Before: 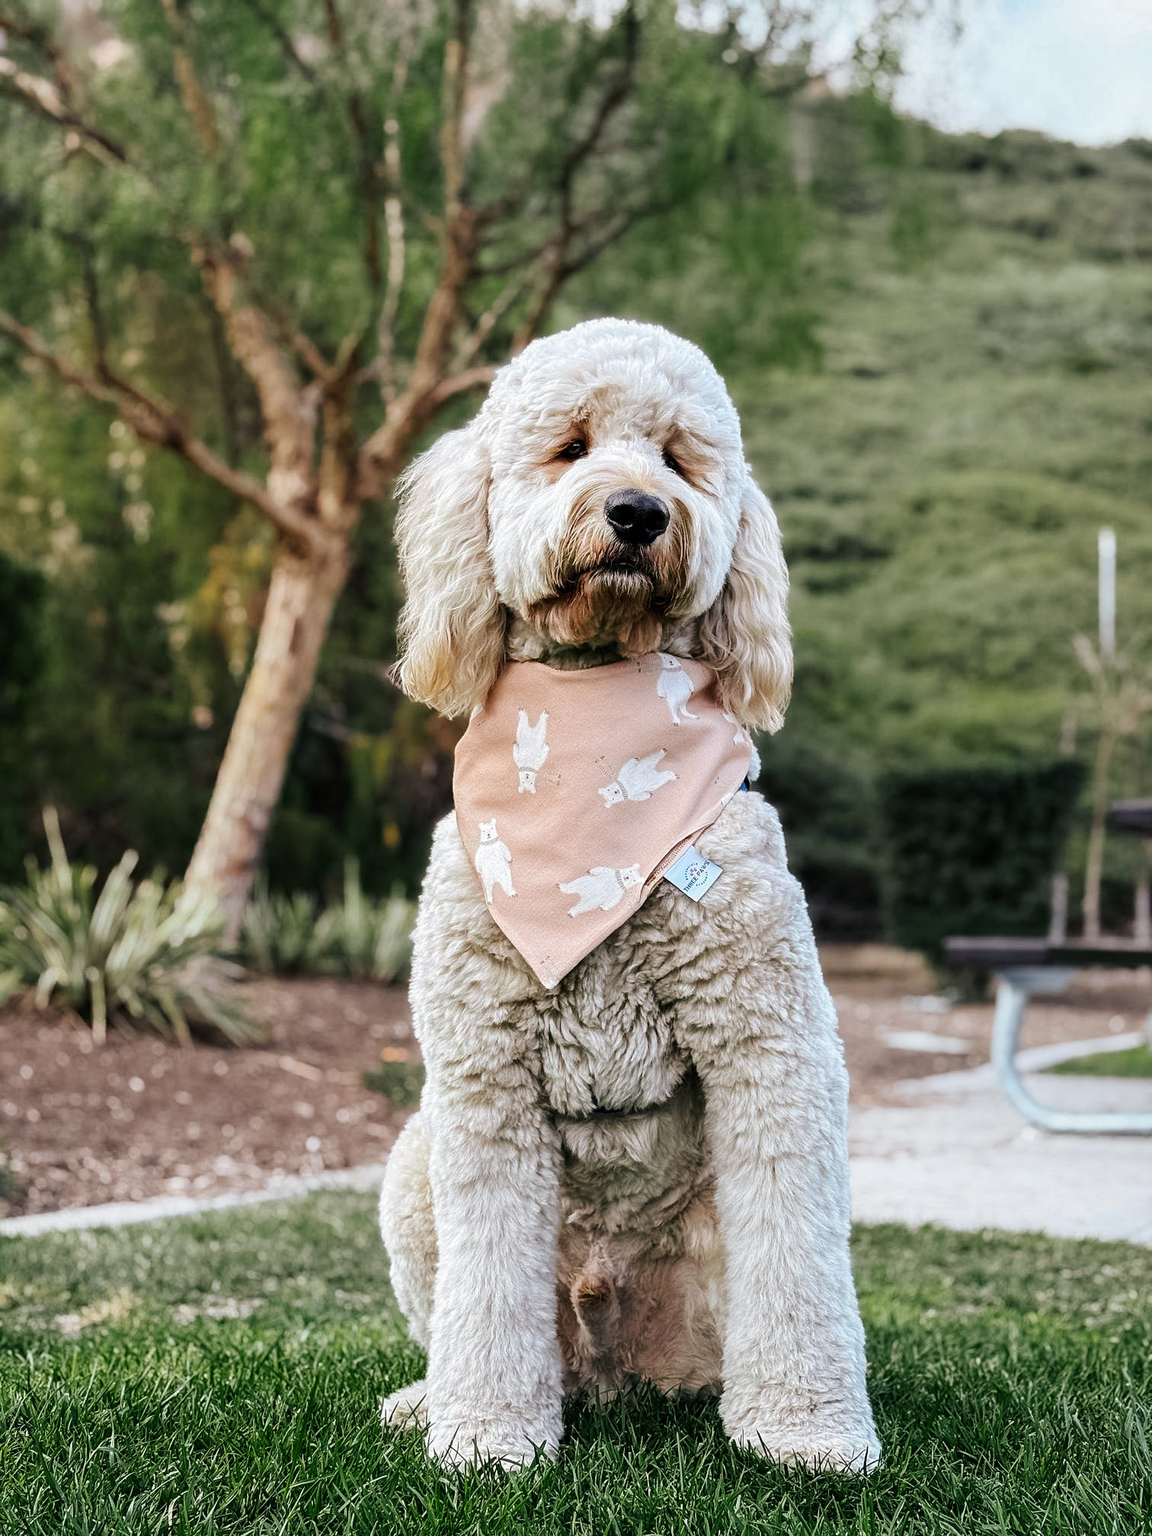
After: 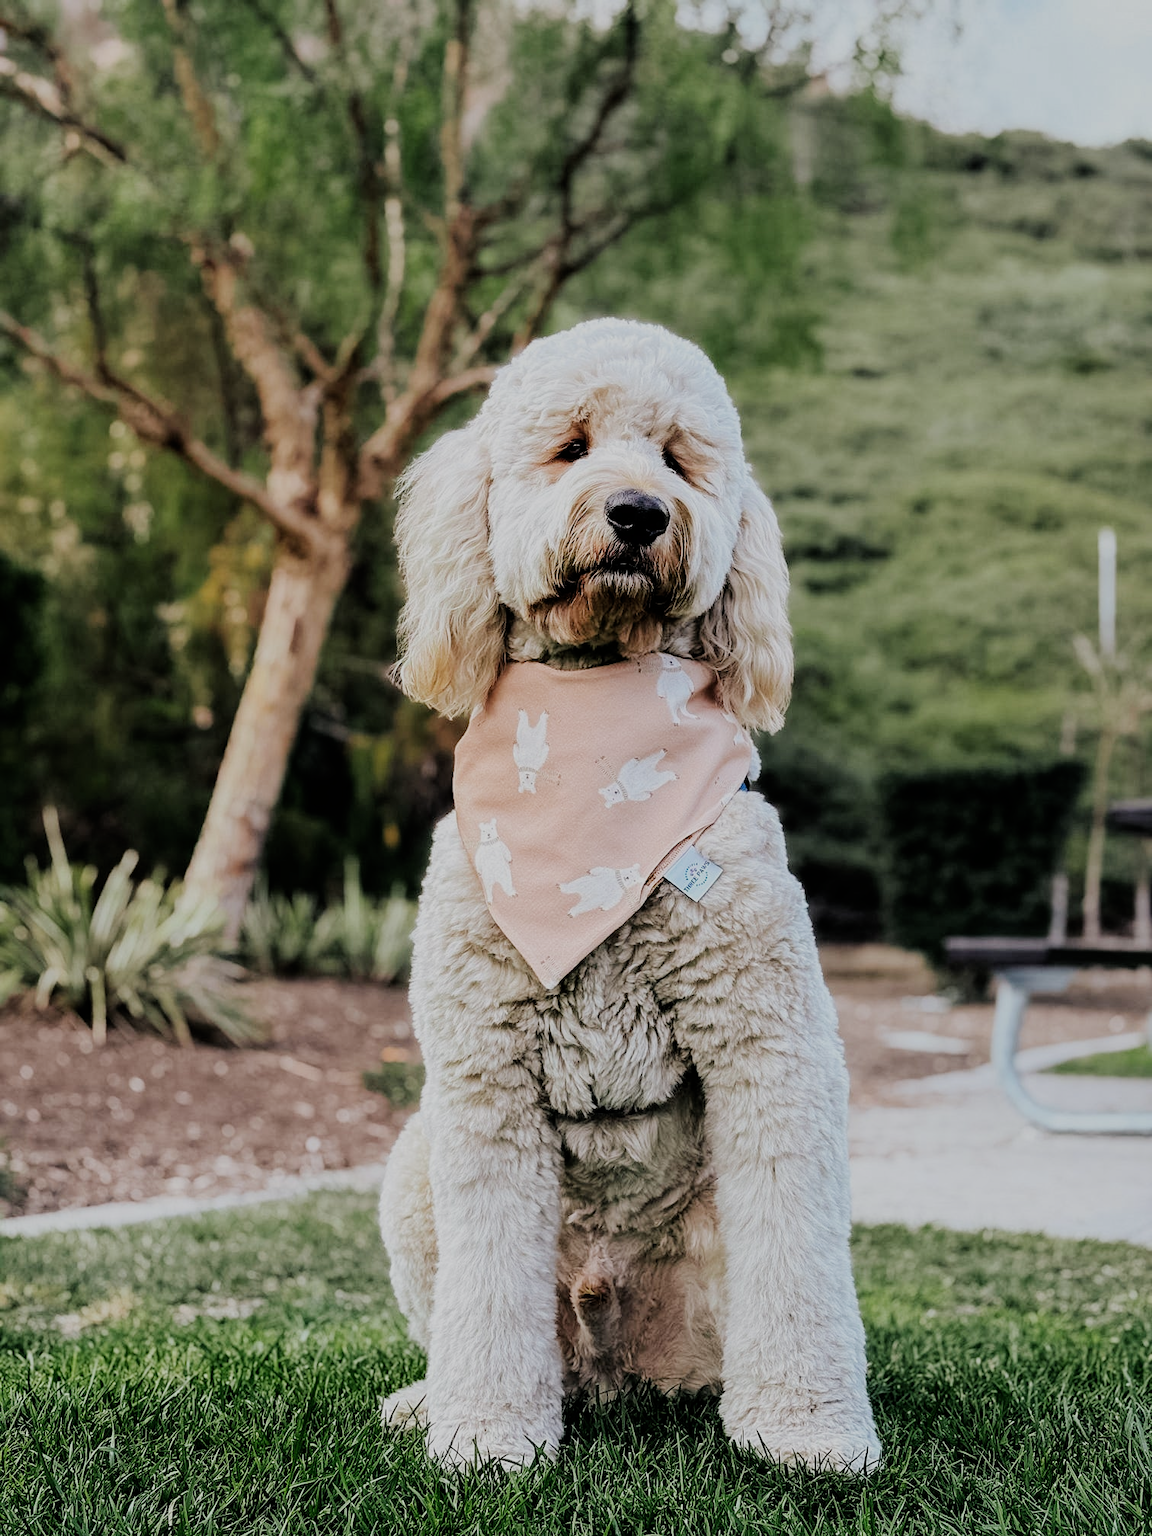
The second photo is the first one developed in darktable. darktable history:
filmic rgb: black relative exposure -6.98 EV, white relative exposure 5.63 EV, hardness 2.86
